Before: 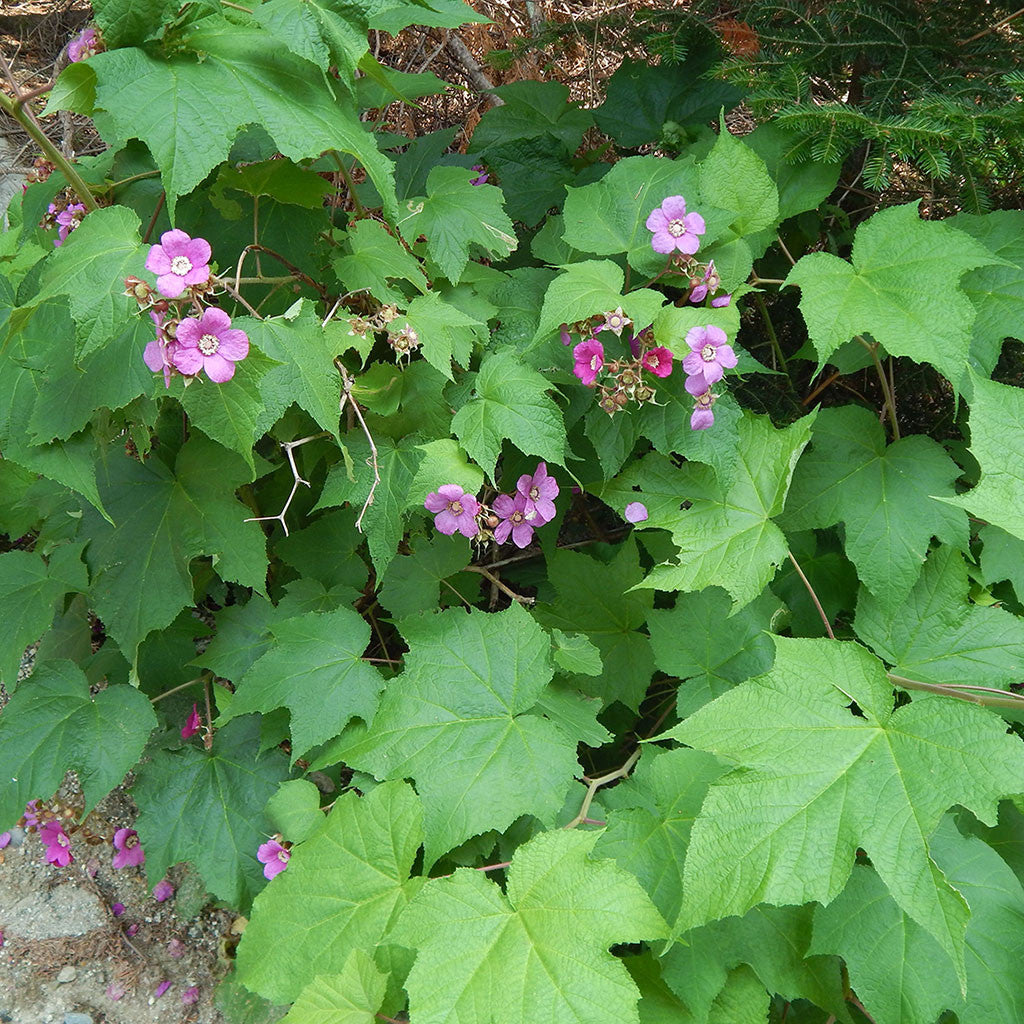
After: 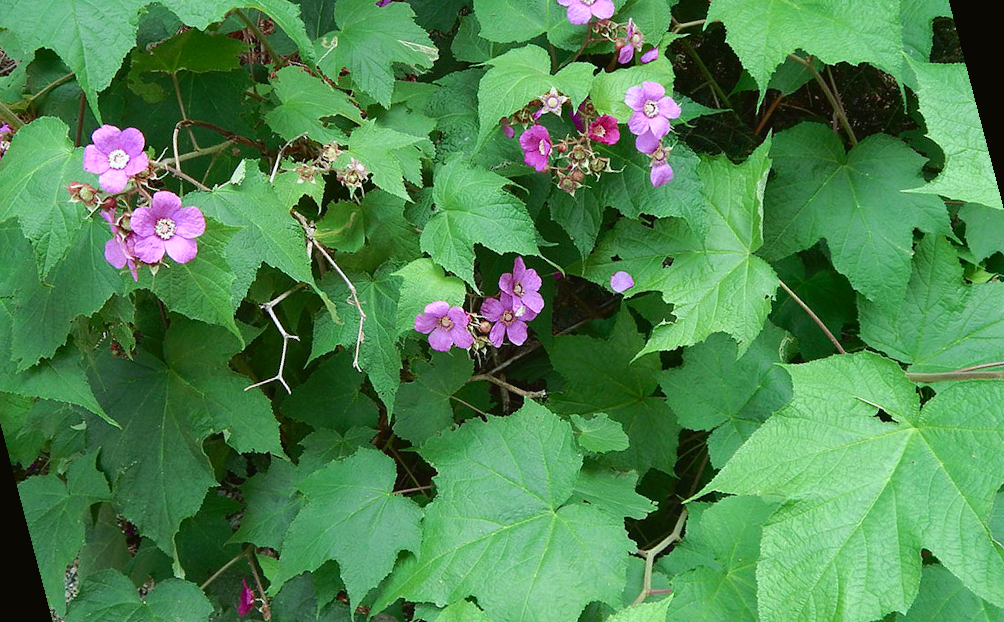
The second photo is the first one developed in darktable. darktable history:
rotate and perspective: rotation -14.8°, crop left 0.1, crop right 0.903, crop top 0.25, crop bottom 0.748
tone curve: curves: ch0 [(0, 0.021) (0.059, 0.053) (0.212, 0.18) (0.337, 0.304) (0.495, 0.505) (0.725, 0.731) (0.89, 0.919) (1, 1)]; ch1 [(0, 0) (0.094, 0.081) (0.311, 0.282) (0.421, 0.417) (0.479, 0.475) (0.54, 0.55) (0.615, 0.65) (0.683, 0.688) (1, 1)]; ch2 [(0, 0) (0.257, 0.217) (0.44, 0.431) (0.498, 0.507) (0.603, 0.598) (1, 1)], color space Lab, independent channels, preserve colors none
white balance: red 0.976, blue 1.04
